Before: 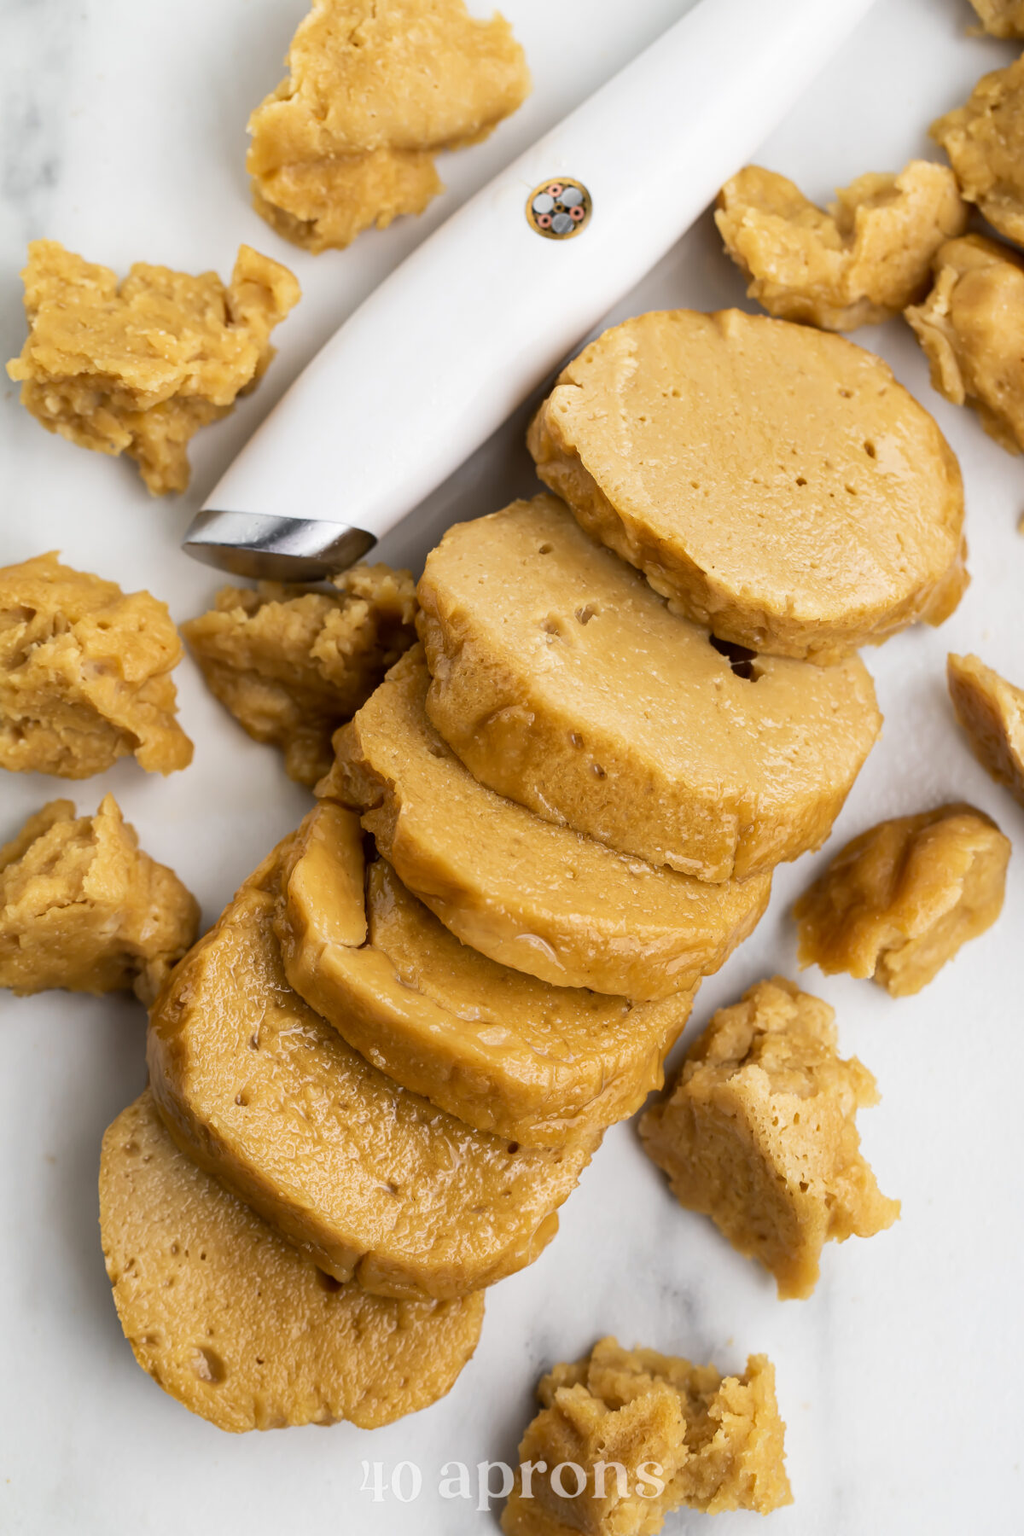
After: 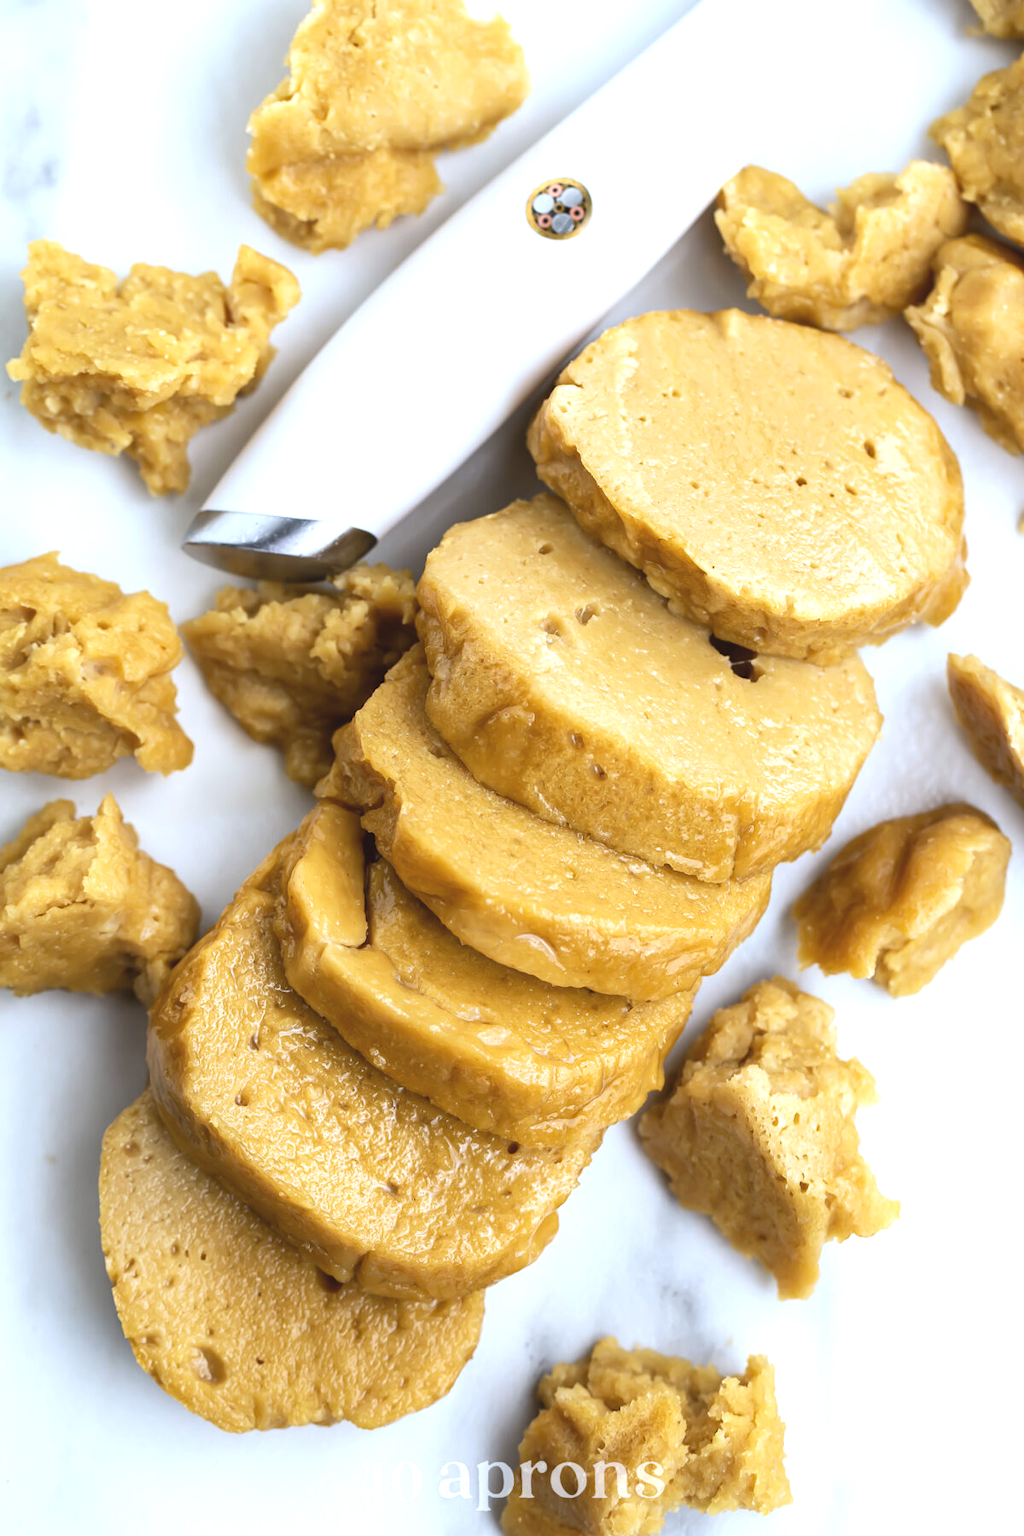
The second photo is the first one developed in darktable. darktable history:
exposure: black level correction -0.005, exposure 0.622 EV, compensate highlight preservation false
white balance: red 0.924, blue 1.095
